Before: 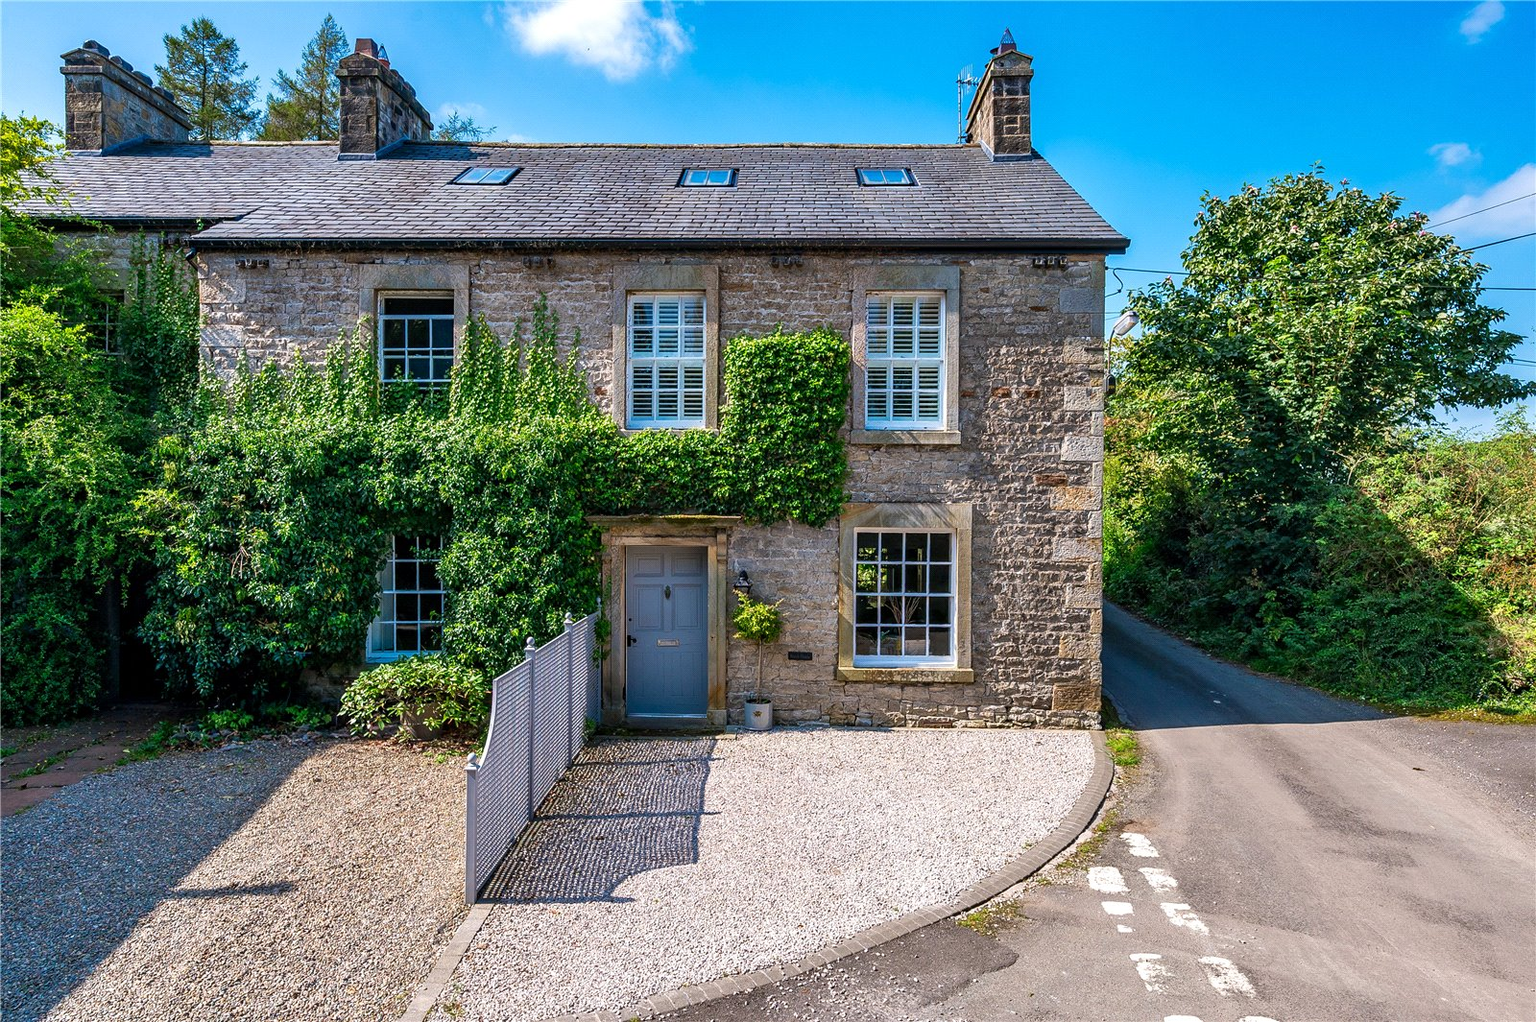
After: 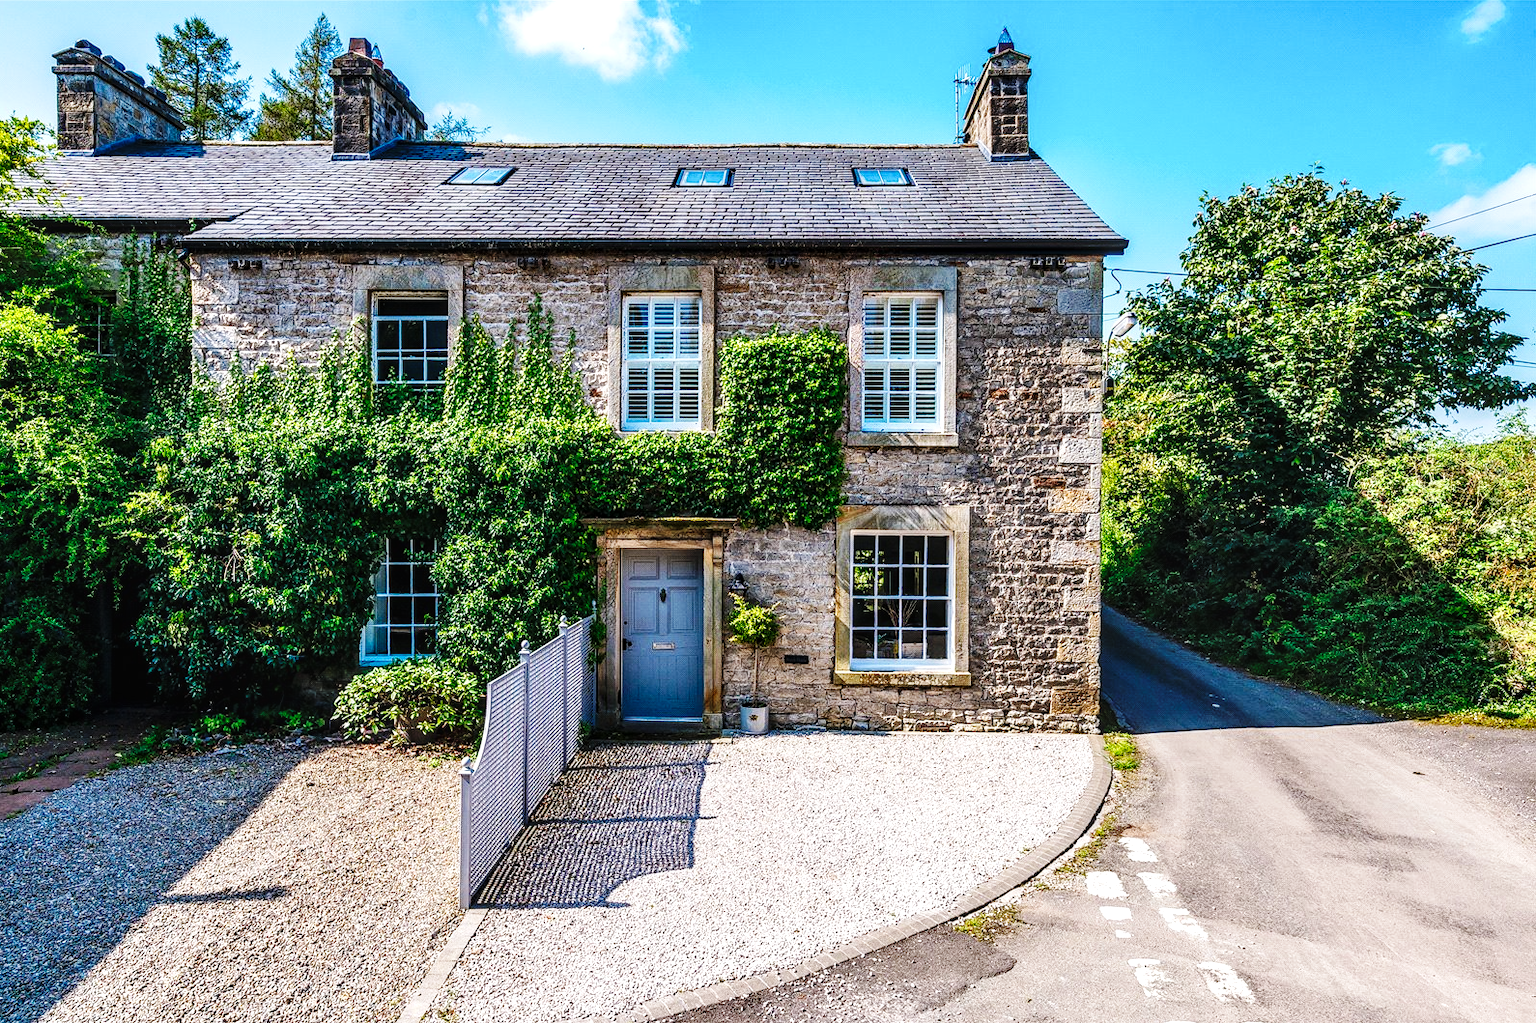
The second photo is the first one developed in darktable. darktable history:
local contrast: on, module defaults
tone equalizer: -8 EV -0.417 EV, -7 EV -0.389 EV, -6 EV -0.333 EV, -5 EV -0.222 EV, -3 EV 0.222 EV, -2 EV 0.333 EV, -1 EV 0.389 EV, +0 EV 0.417 EV, edges refinement/feathering 500, mask exposure compensation -1.57 EV, preserve details no
crop and rotate: left 0.614%, top 0.179%, bottom 0.309%
base curve: curves: ch0 [(0, 0) (0.036, 0.025) (0.121, 0.166) (0.206, 0.329) (0.605, 0.79) (1, 1)], preserve colors none
